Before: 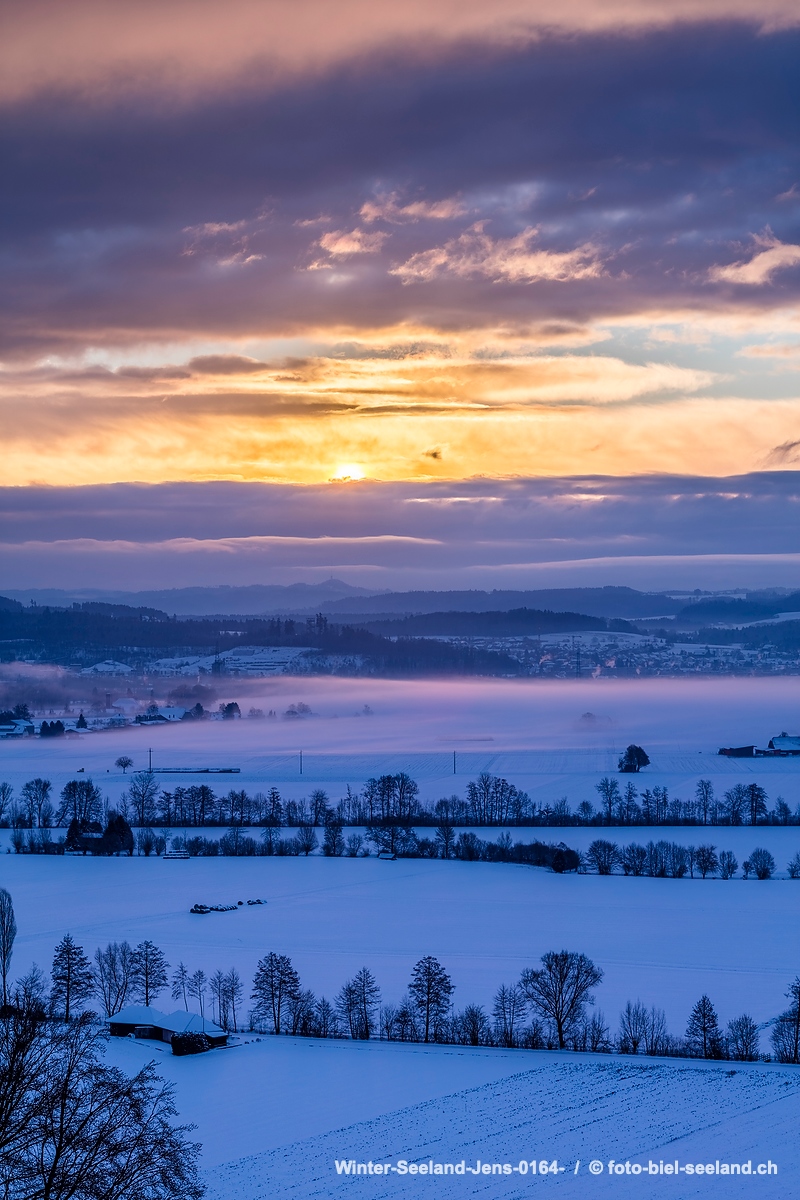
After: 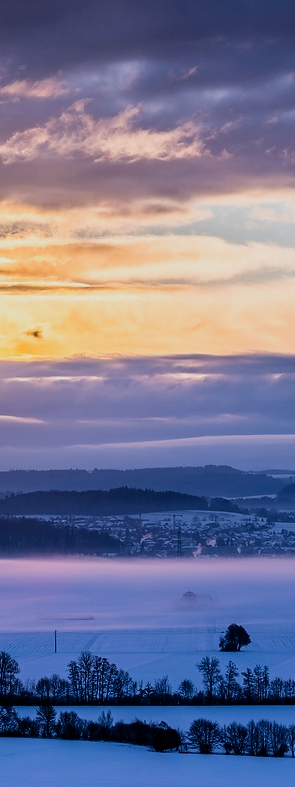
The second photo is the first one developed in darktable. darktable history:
shadows and highlights: radius 337.17, shadows 29.01, soften with gaussian
crop and rotate: left 49.936%, top 10.094%, right 13.136%, bottom 24.256%
filmic rgb: black relative exposure -5 EV, hardness 2.88, contrast 1.3, highlights saturation mix -30%
white balance: emerald 1
